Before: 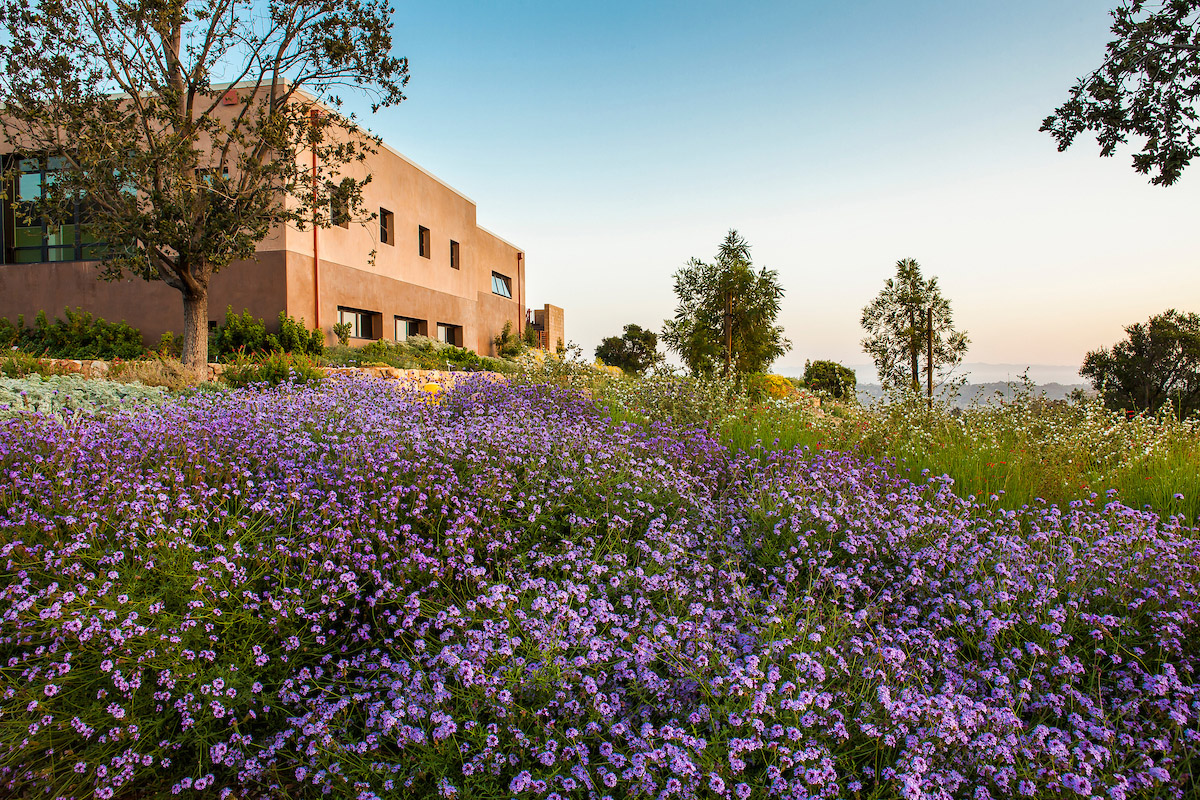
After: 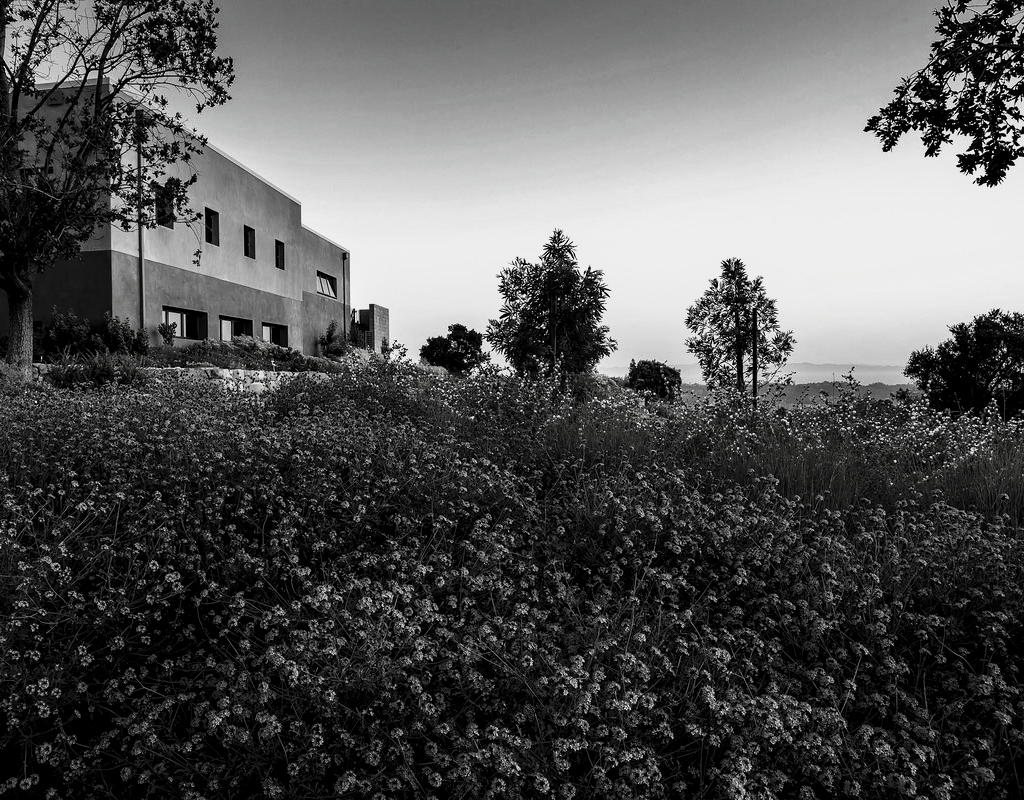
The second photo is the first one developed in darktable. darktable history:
crop and rotate: left 14.601%
contrast brightness saturation: contrast -0.034, brightness -0.57, saturation -0.993
tone equalizer: edges refinement/feathering 500, mask exposure compensation -1.57 EV, preserve details guided filter
base curve: curves: ch0 [(0.017, 0) (0.425, 0.441) (0.844, 0.933) (1, 1)], preserve colors none
